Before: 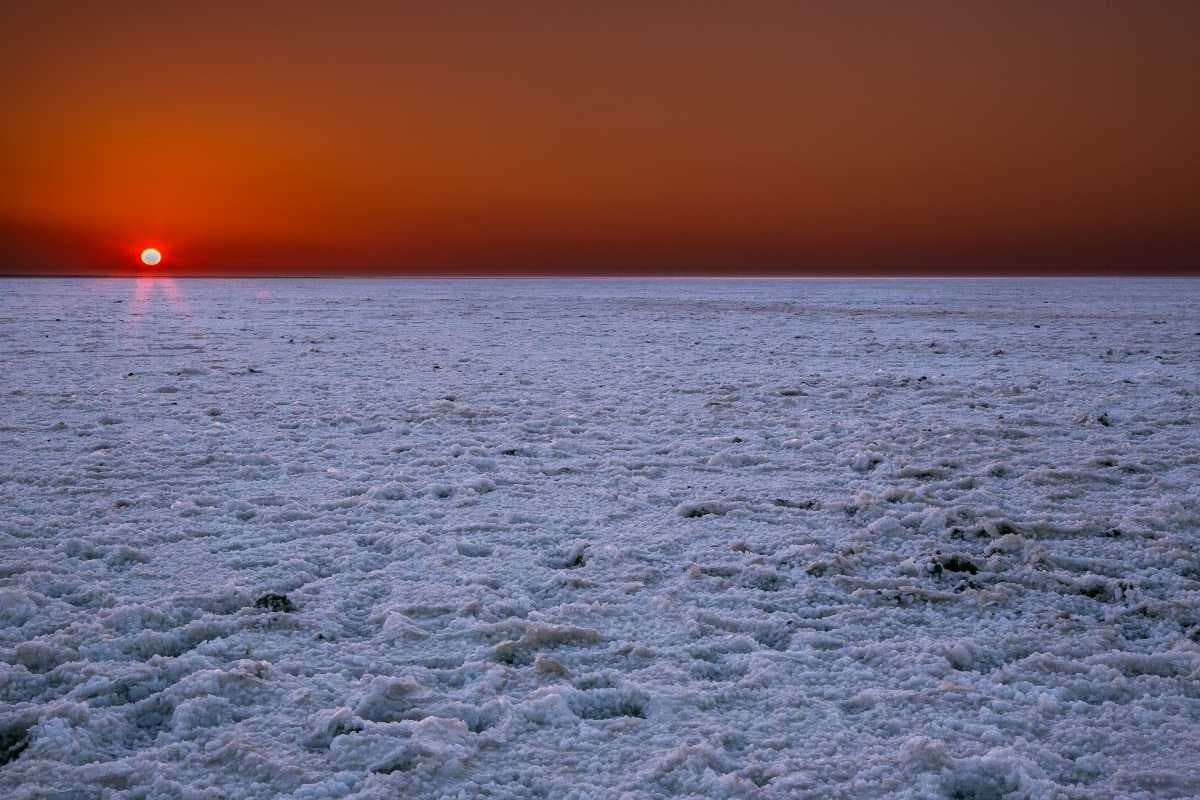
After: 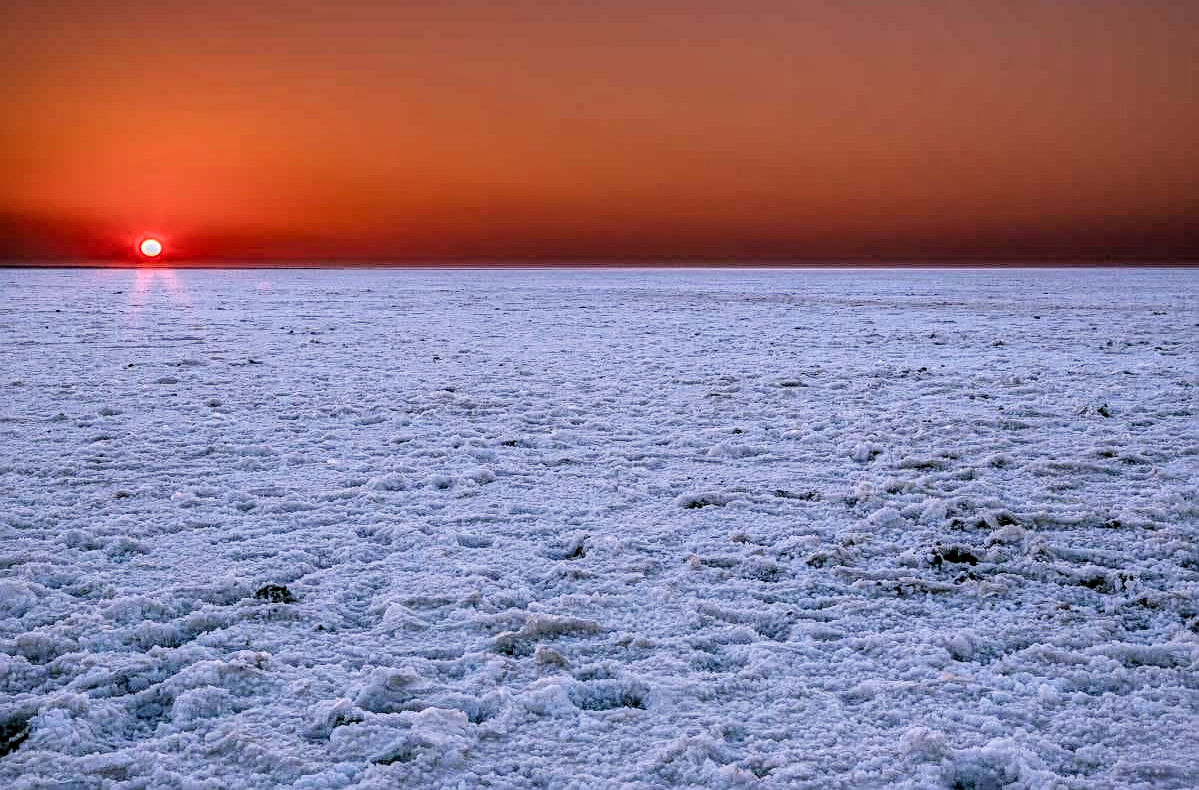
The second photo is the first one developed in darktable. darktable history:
crop: top 1.16%, right 0.039%
shadows and highlights: shadows 53.06, soften with gaussian
sharpen: on, module defaults
color calibration: illuminant as shot in camera, x 0.358, y 0.373, temperature 4628.91 K
local contrast: detail 142%
exposure: exposure 1 EV, compensate highlight preservation false
filmic rgb: black relative exposure -7.65 EV, white relative exposure 4.56 EV, hardness 3.61
